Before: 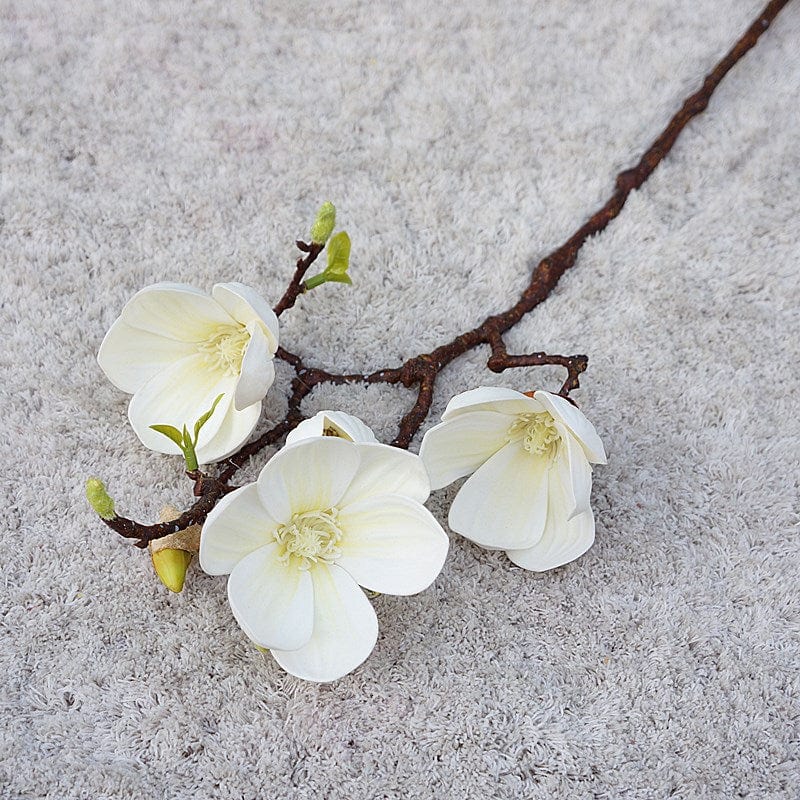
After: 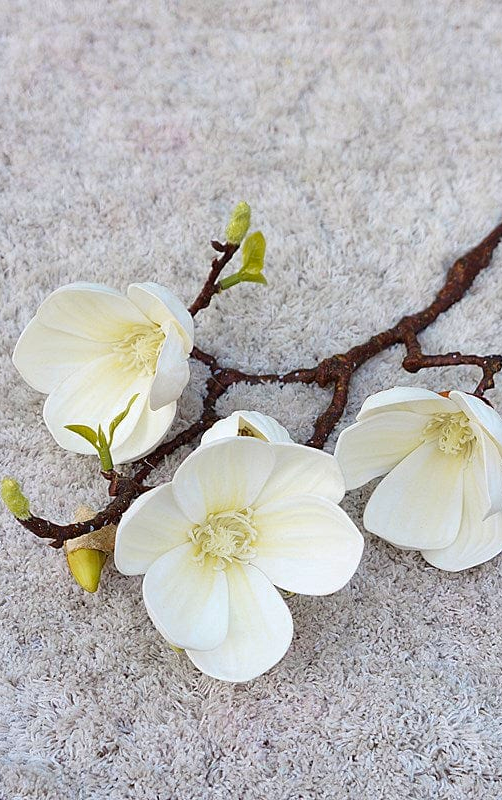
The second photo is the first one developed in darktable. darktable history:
crop: left 10.644%, right 26.528%
color zones: curves: ch0 [(0.254, 0.492) (0.724, 0.62)]; ch1 [(0.25, 0.528) (0.719, 0.796)]; ch2 [(0, 0.472) (0.25, 0.5) (0.73, 0.184)]
